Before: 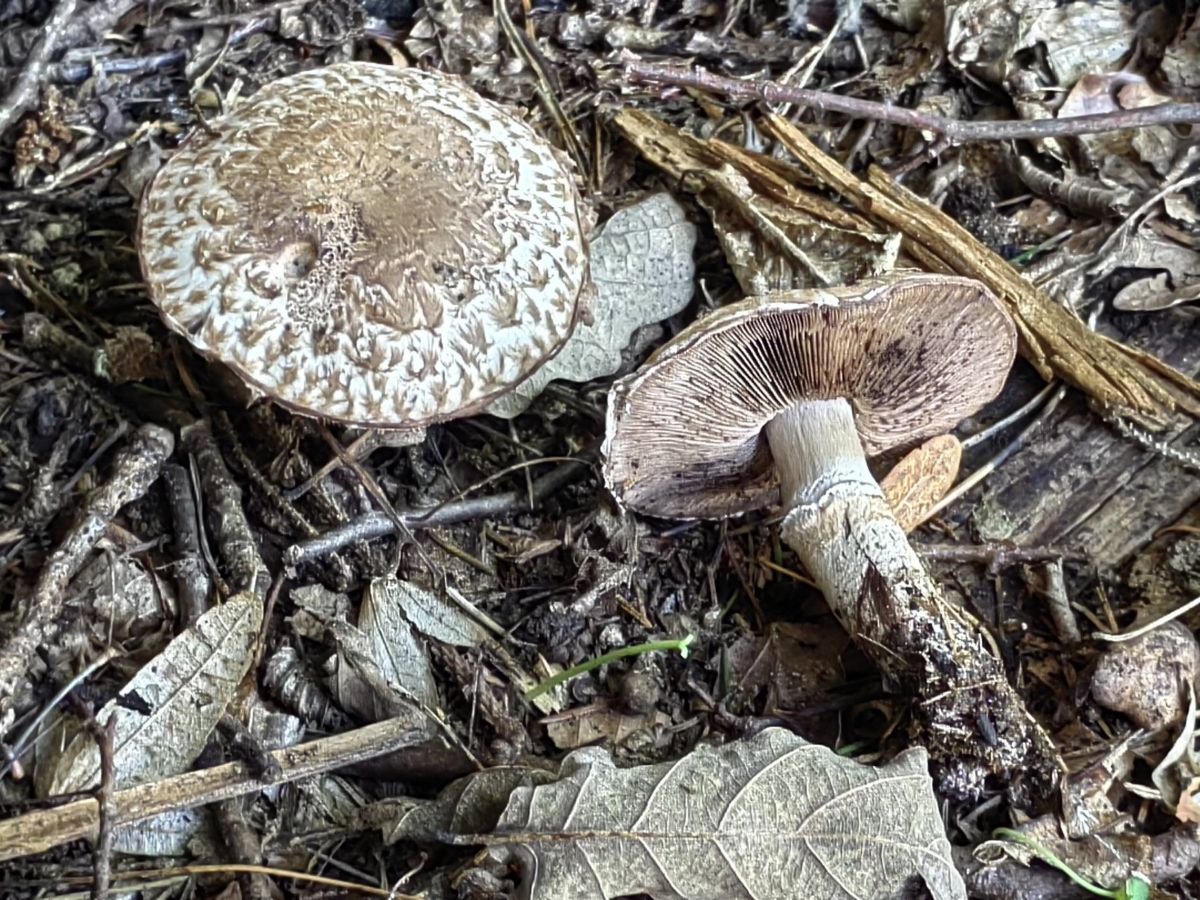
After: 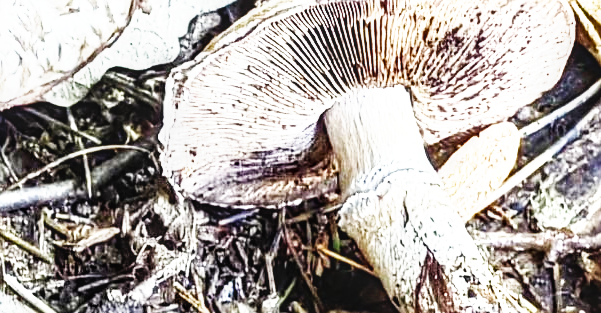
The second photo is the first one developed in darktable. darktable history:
crop: left 36.834%, top 34.745%, right 13.001%, bottom 30.465%
exposure: black level correction 0, exposure 0.888 EV, compensate highlight preservation false
local contrast: on, module defaults
shadows and highlights: shadows 12.48, white point adjustment 1.34, soften with gaussian
base curve: curves: ch0 [(0, 0) (0.007, 0.004) (0.027, 0.03) (0.046, 0.07) (0.207, 0.54) (0.442, 0.872) (0.673, 0.972) (1, 1)], preserve colors none
sharpen: on, module defaults
